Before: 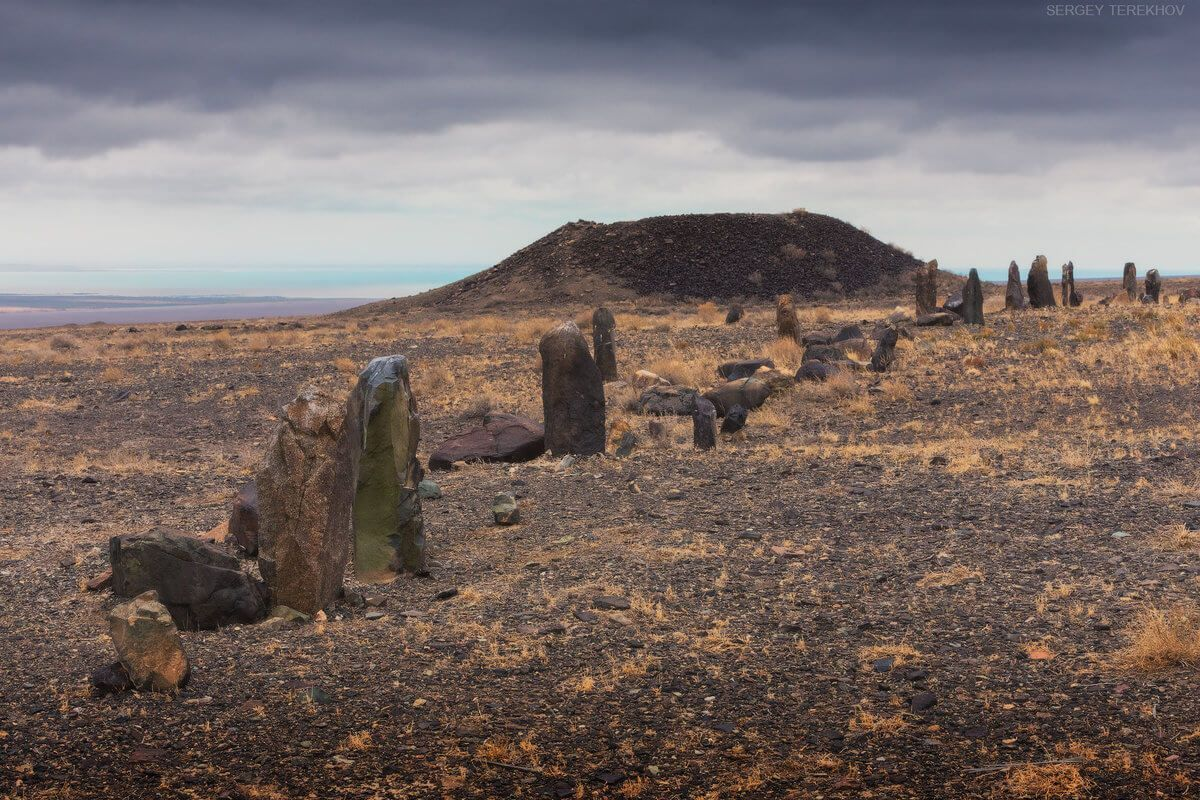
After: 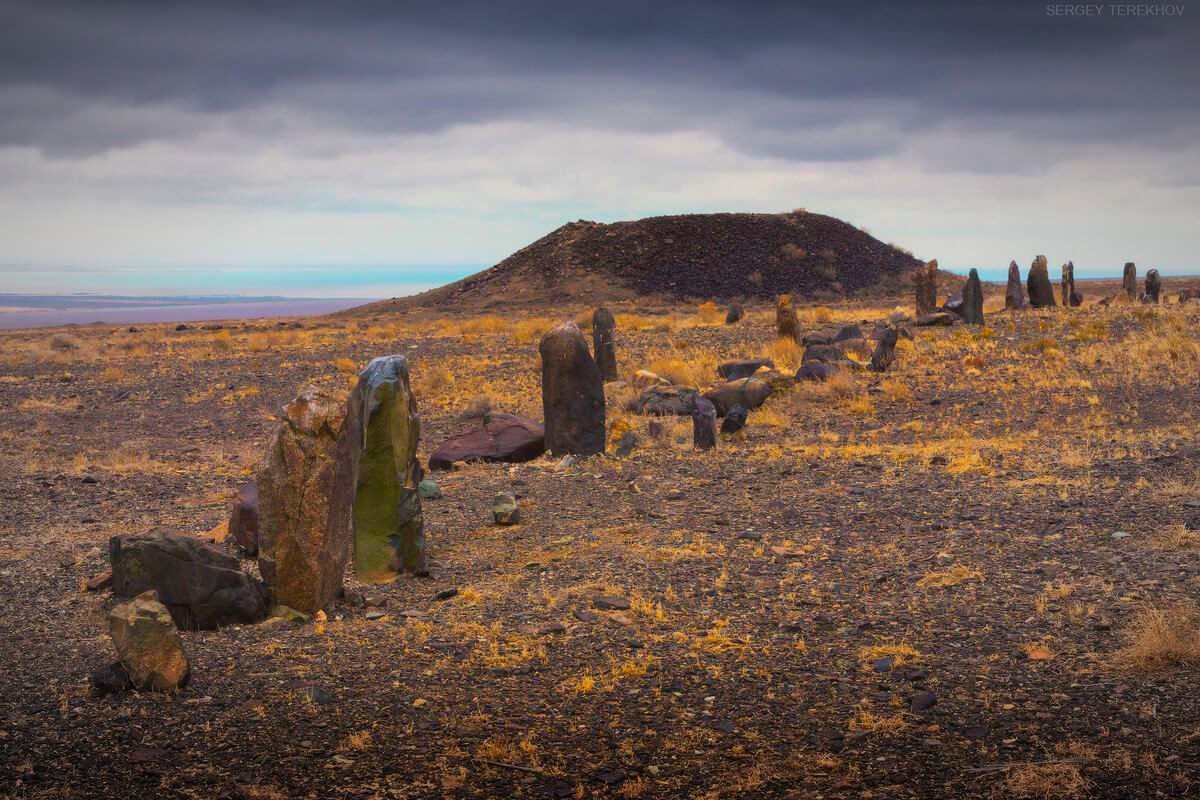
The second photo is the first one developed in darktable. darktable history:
color balance rgb: perceptual saturation grading › global saturation 29.416%, global vibrance 41.325%
vignetting: fall-off start 67.65%, fall-off radius 68.39%, automatic ratio true, unbound false
